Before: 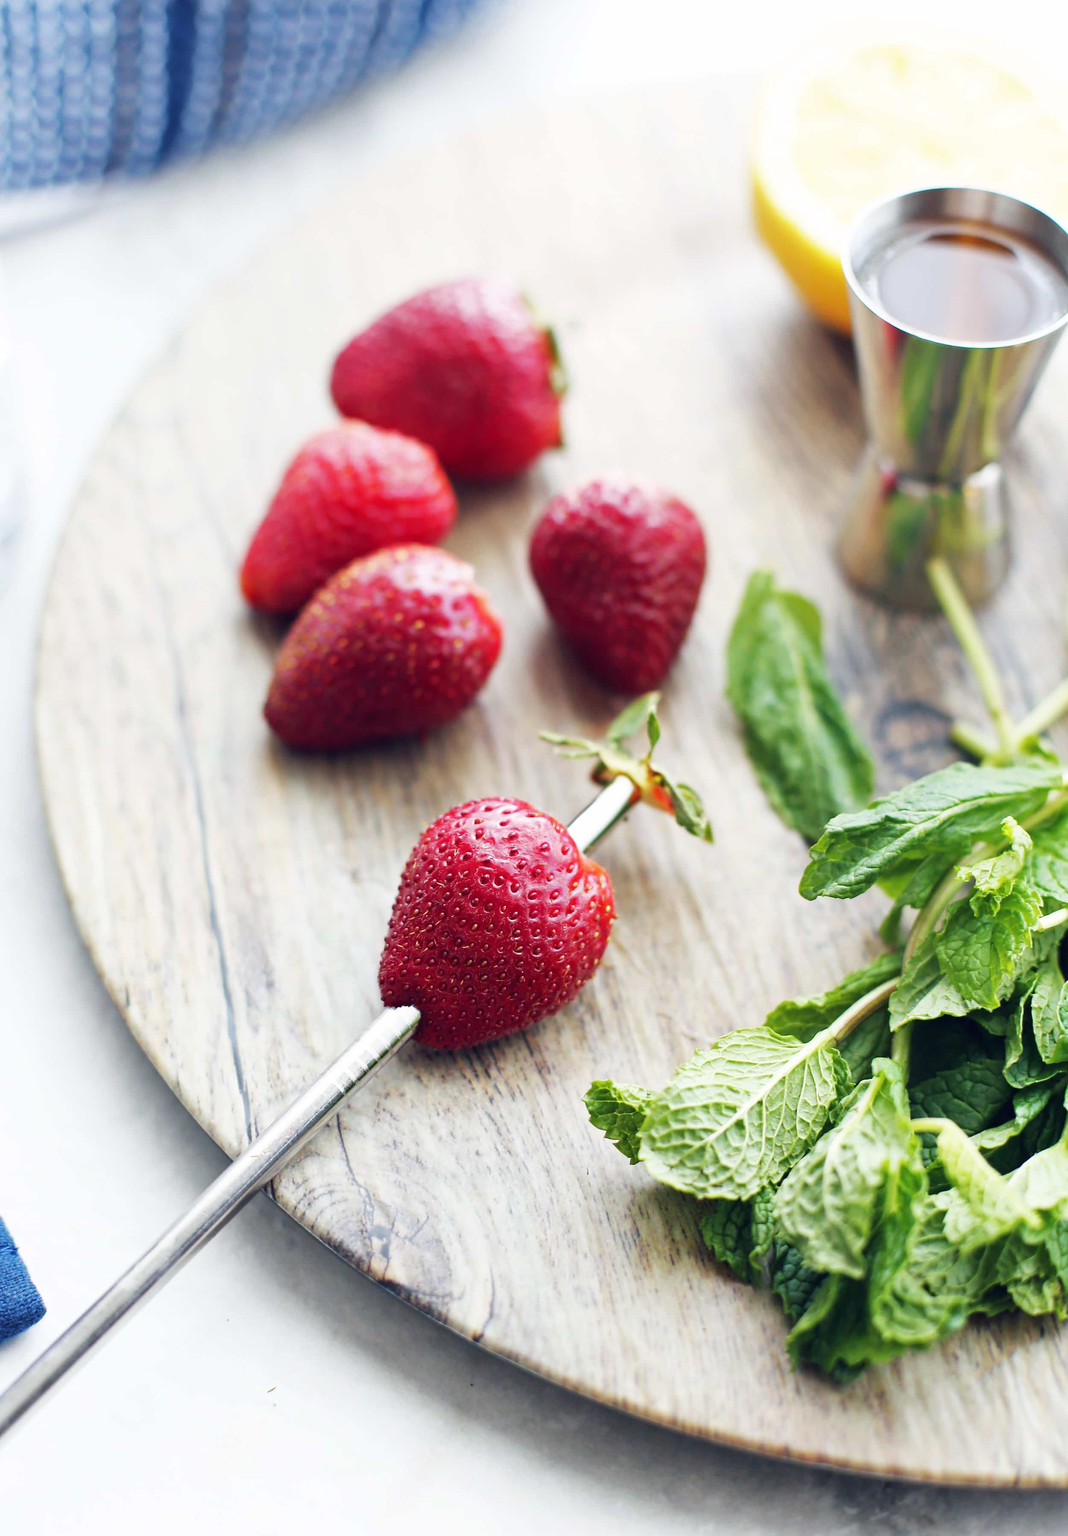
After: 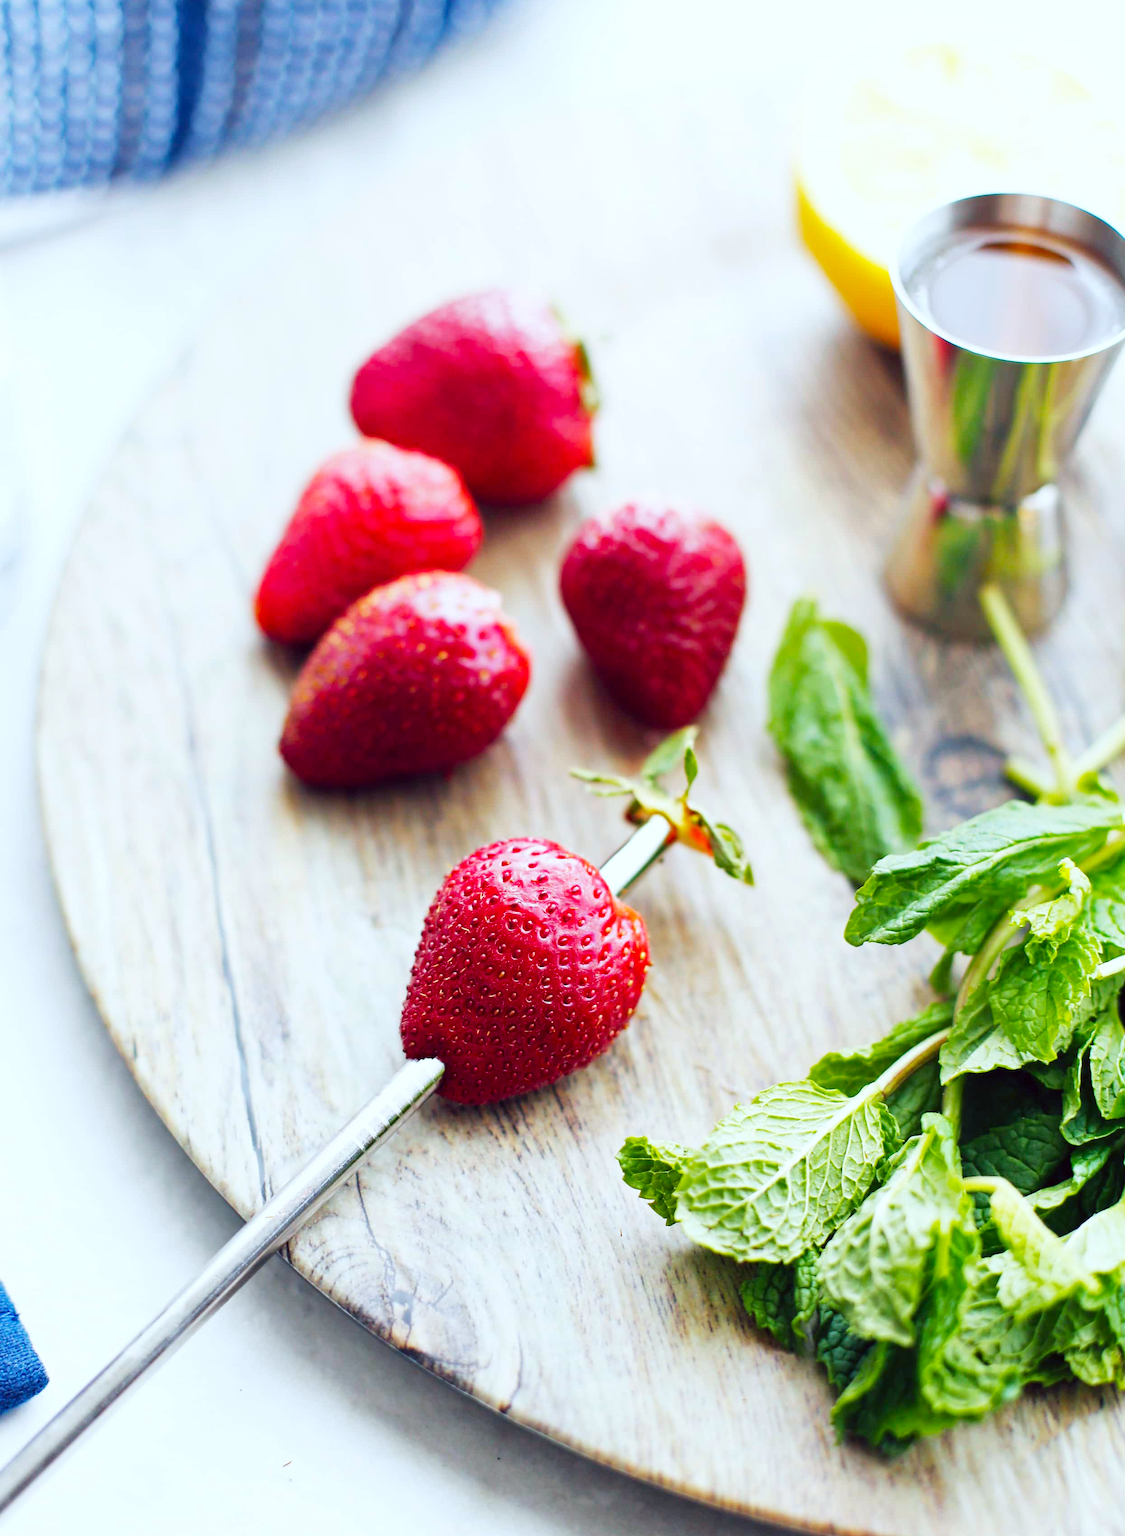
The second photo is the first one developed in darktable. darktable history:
crop: top 0.345%, right 0.265%, bottom 5.033%
color balance rgb: perceptual saturation grading › global saturation 18.414%, global vibrance 20%
tone curve: curves: ch0 [(0, 0) (0.004, 0.002) (0.02, 0.013) (0.218, 0.218) (0.664, 0.718) (0.832, 0.873) (1, 1)], preserve colors none
color correction: highlights a* -3.31, highlights b* -6.5, shadows a* 3.09, shadows b* 5.26
